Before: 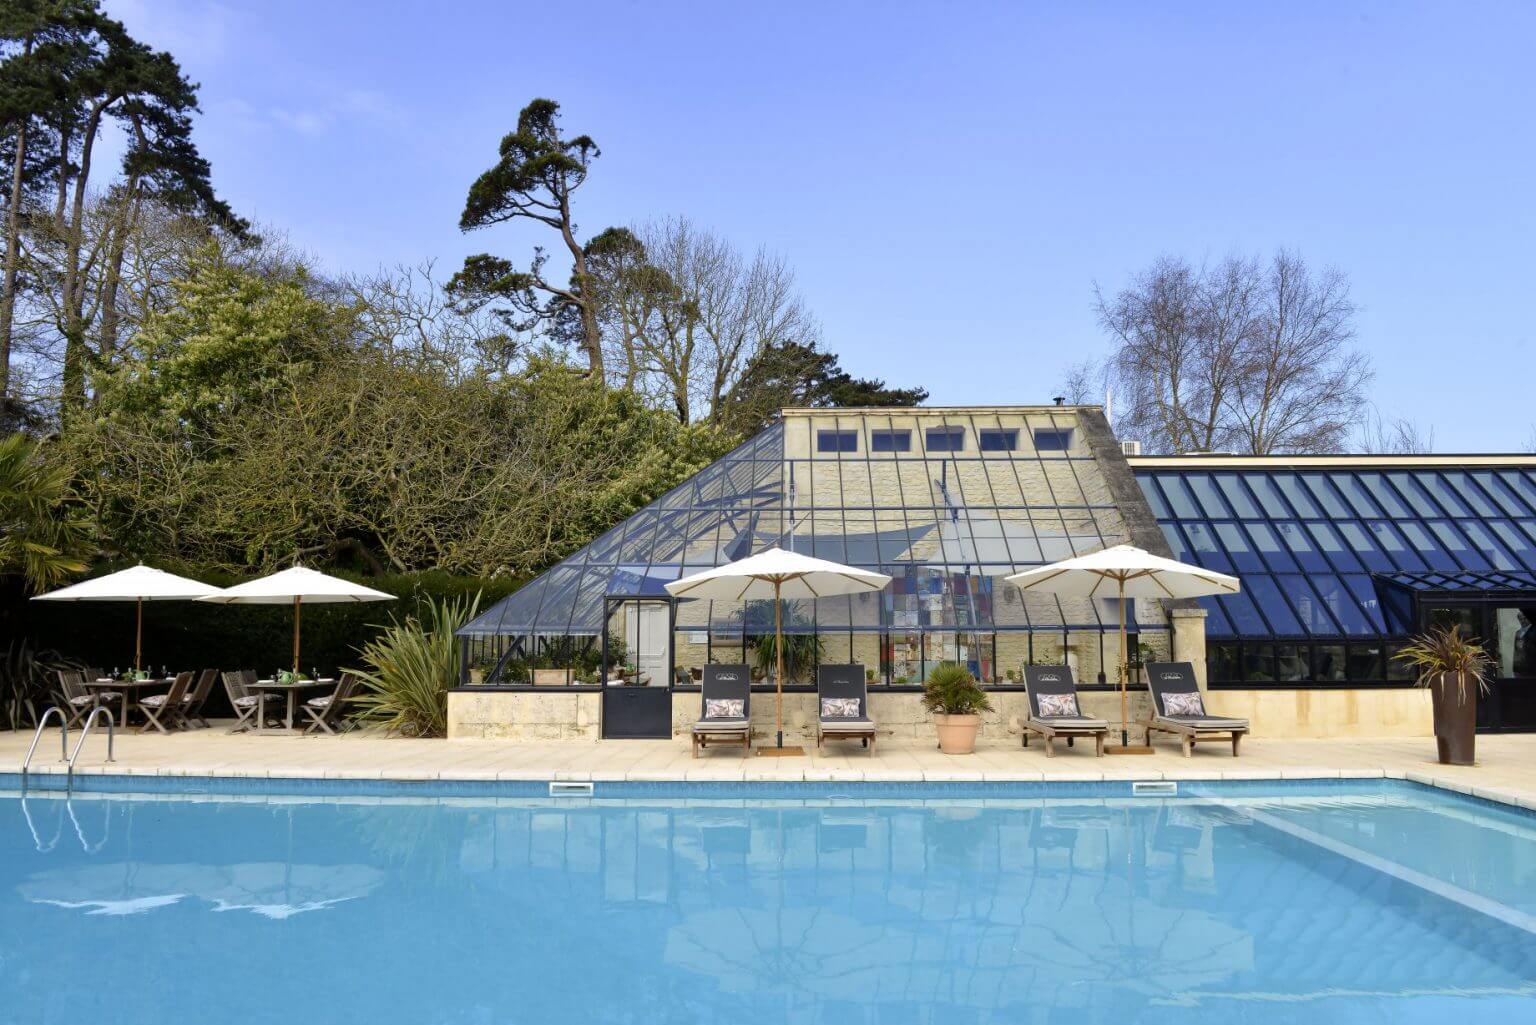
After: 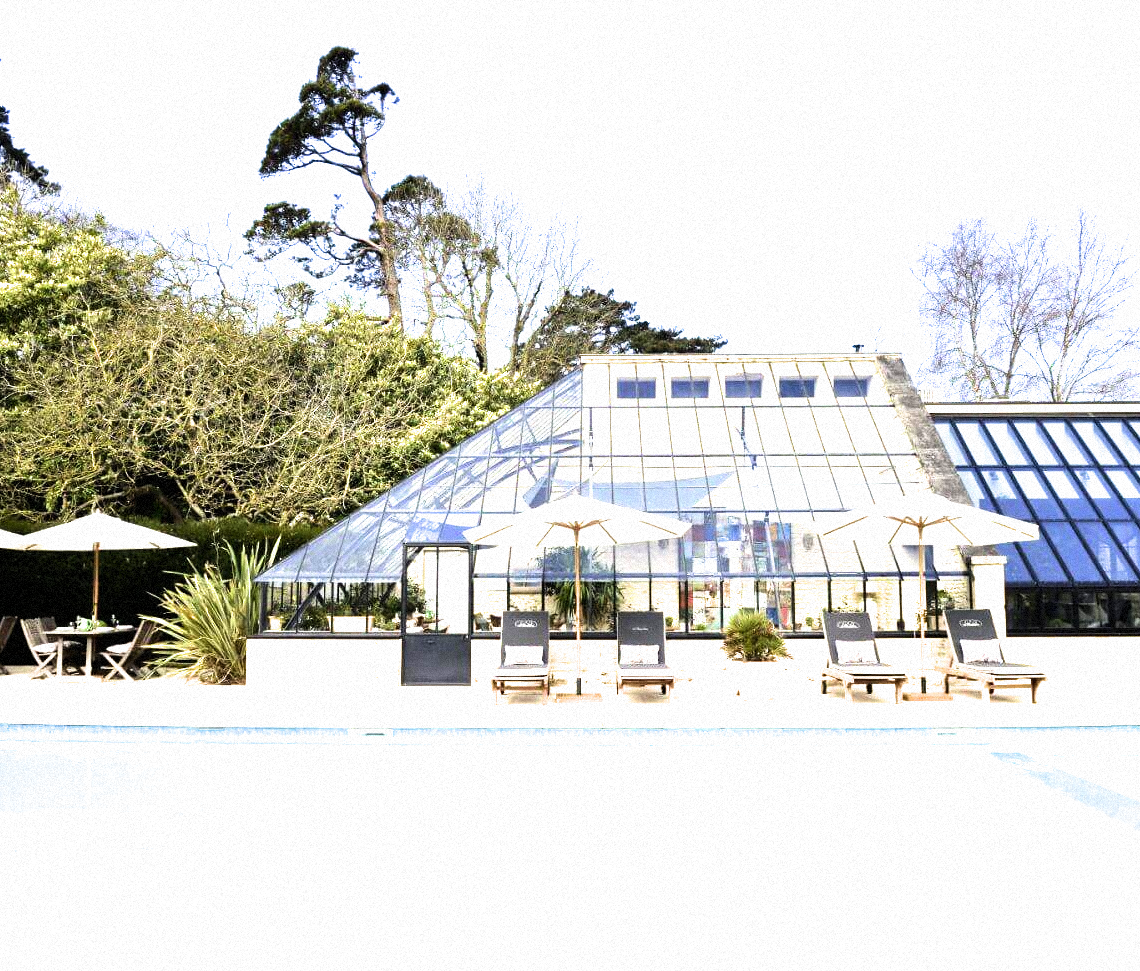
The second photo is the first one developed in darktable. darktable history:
tone equalizer: -8 EV -0.417 EV, -7 EV -0.389 EV, -6 EV -0.333 EV, -5 EV -0.222 EV, -3 EV 0.222 EV, -2 EV 0.333 EV, -1 EV 0.389 EV, +0 EV 0.417 EV, edges refinement/feathering 500, mask exposure compensation -1.57 EV, preserve details no
crop and rotate: left 13.15%, top 5.251%, right 12.609%
grain: mid-tones bias 0%
exposure: black level correction 0, exposure 1.45 EV, compensate exposure bias true, compensate highlight preservation false
filmic rgb: white relative exposure 2.45 EV, hardness 6.33
